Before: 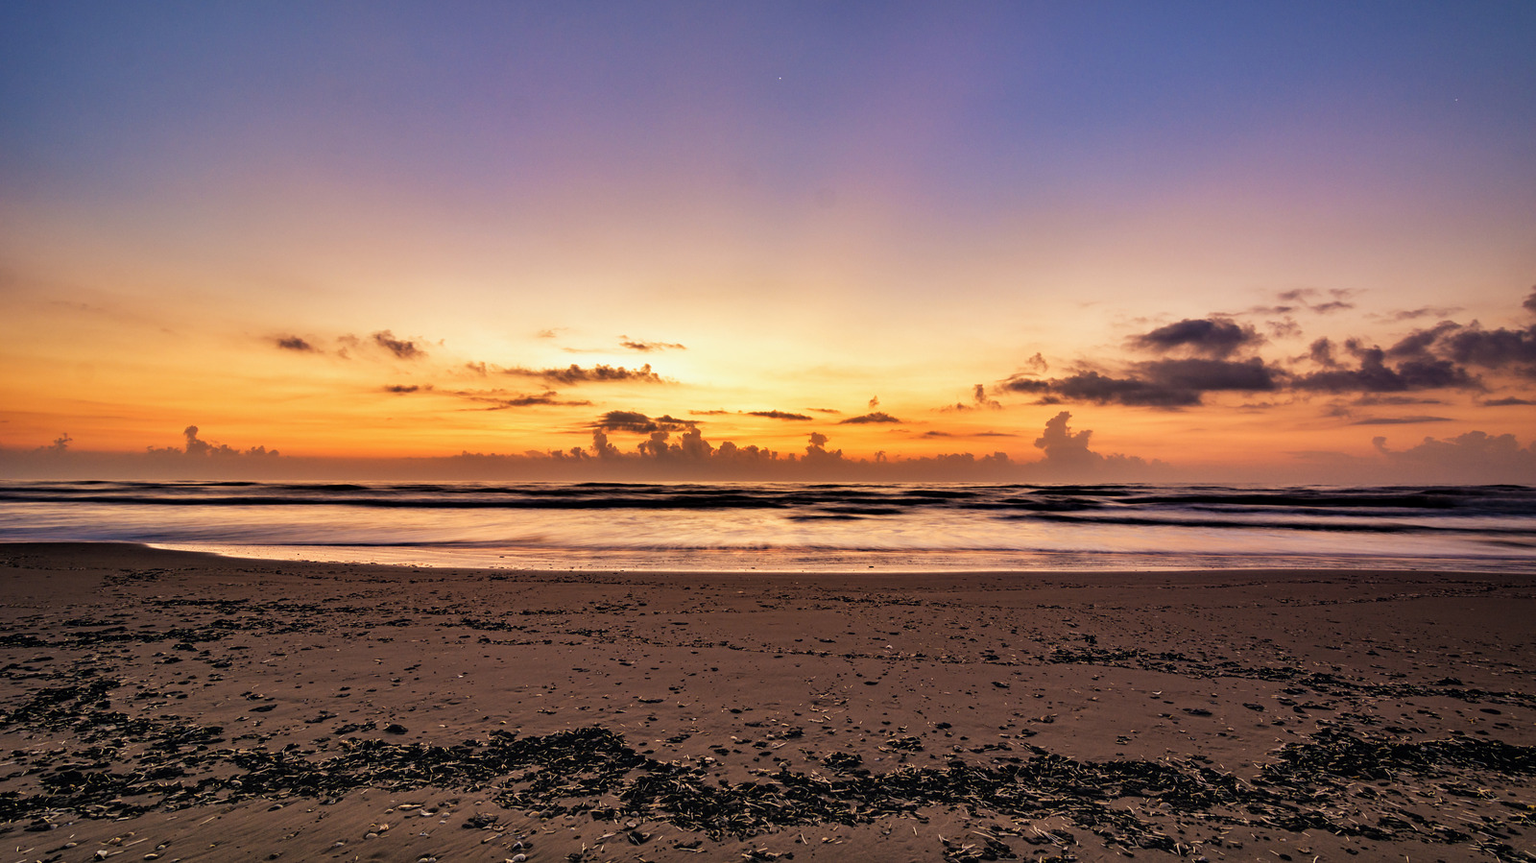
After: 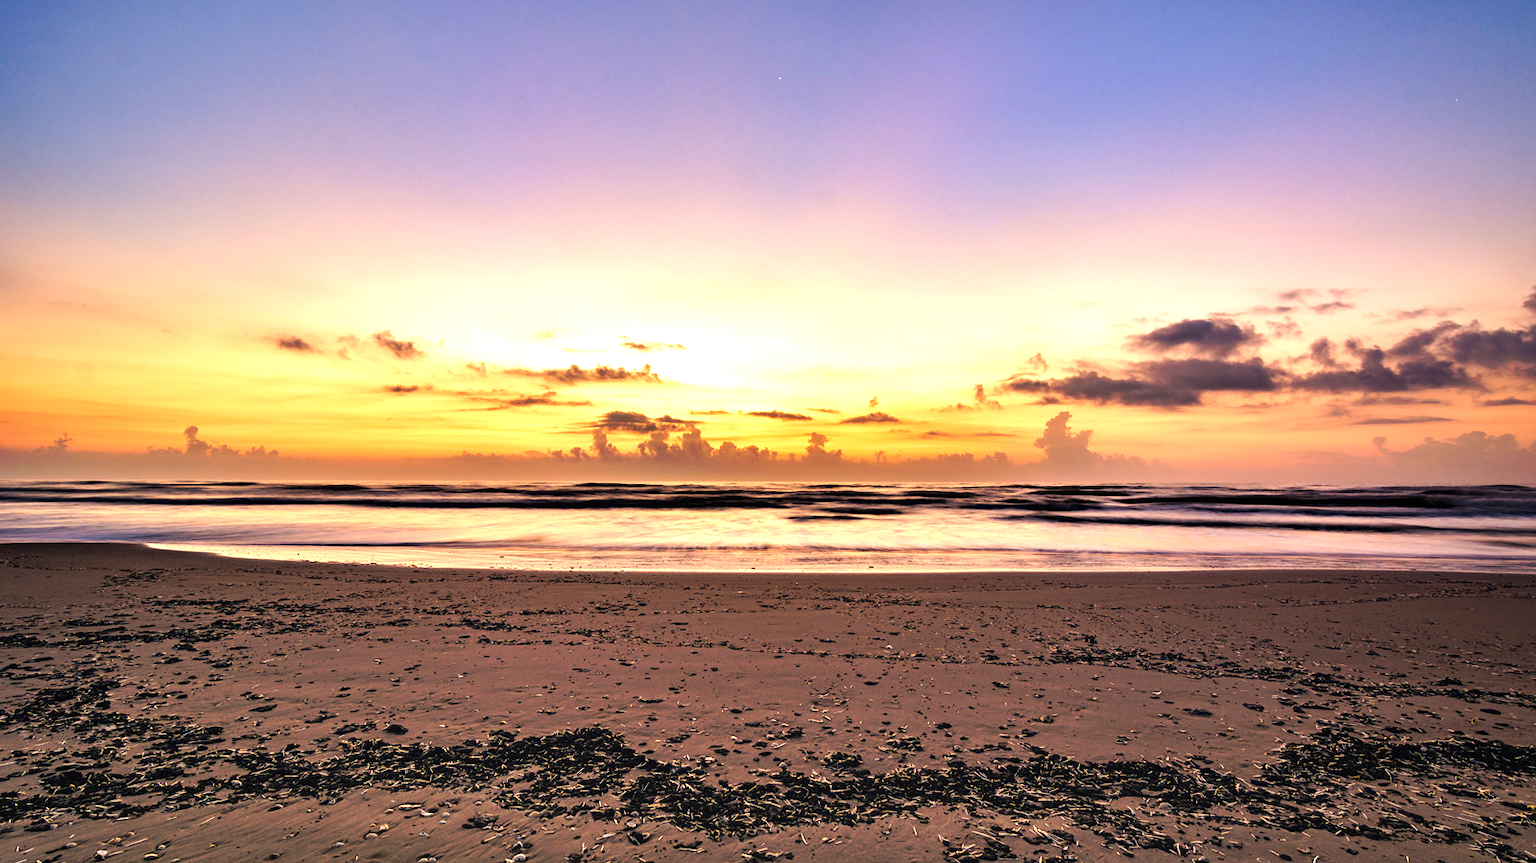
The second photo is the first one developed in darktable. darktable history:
tone curve: curves: ch0 [(0, 0) (0.003, 0.003) (0.011, 0.011) (0.025, 0.025) (0.044, 0.044) (0.069, 0.069) (0.1, 0.099) (0.136, 0.135) (0.177, 0.177) (0.224, 0.224) (0.277, 0.276) (0.335, 0.334) (0.399, 0.398) (0.468, 0.467) (0.543, 0.565) (0.623, 0.641) (0.709, 0.723) (0.801, 0.81) (0.898, 0.902) (1, 1)], preserve colors none
exposure: black level correction 0, exposure 0.951 EV, compensate highlight preservation false
